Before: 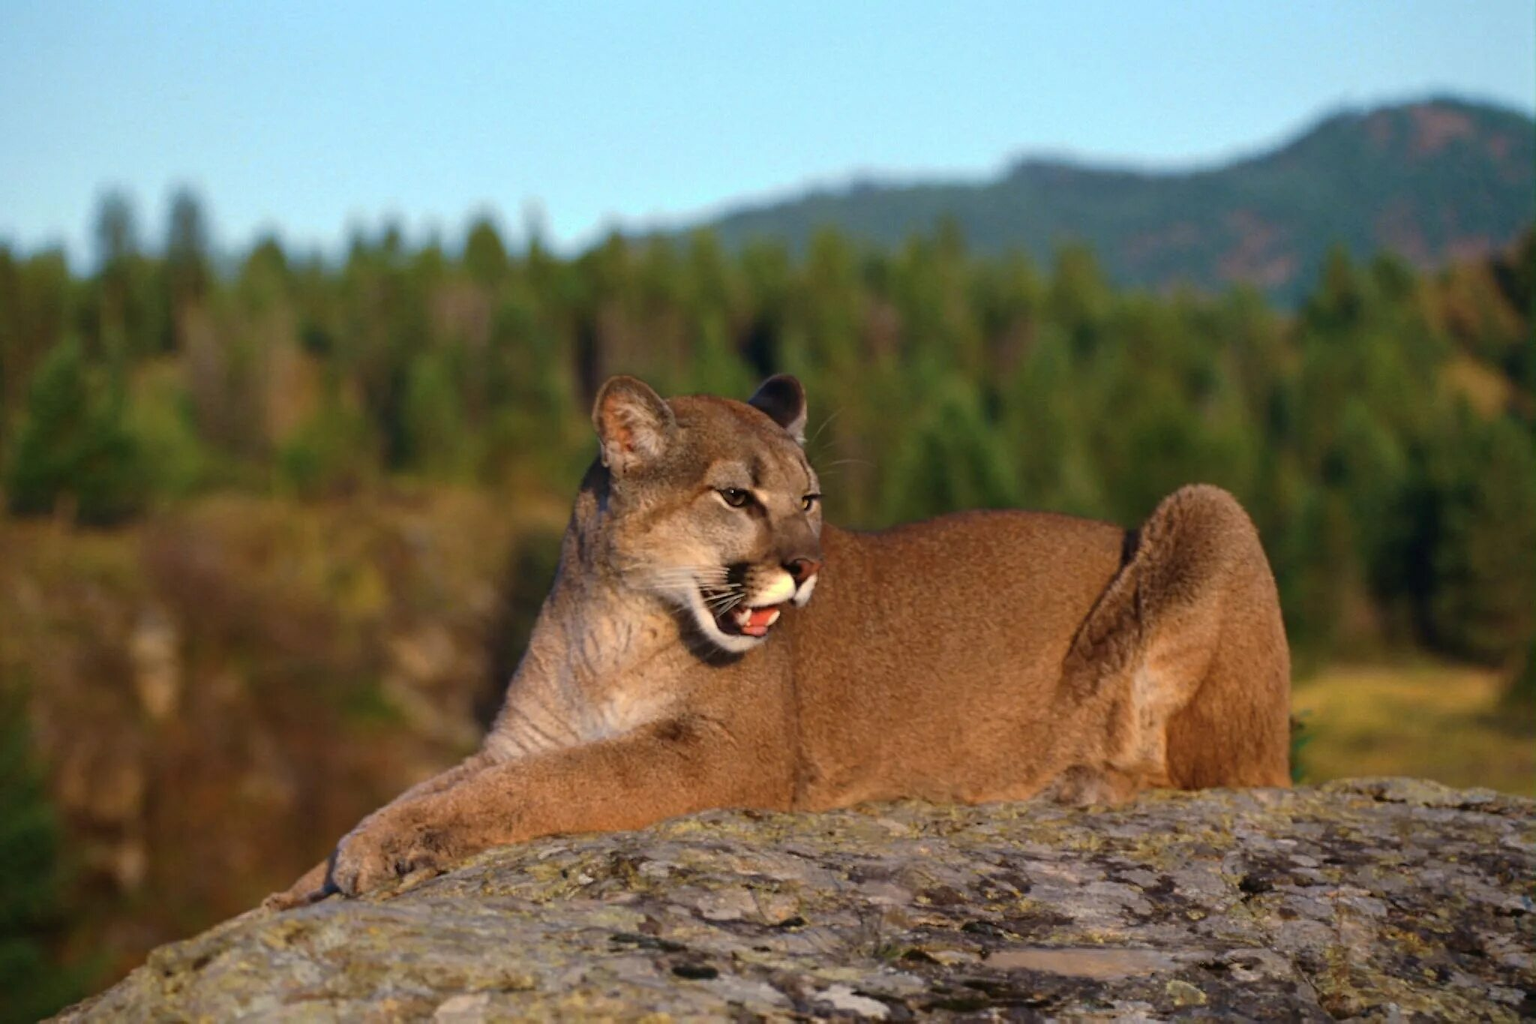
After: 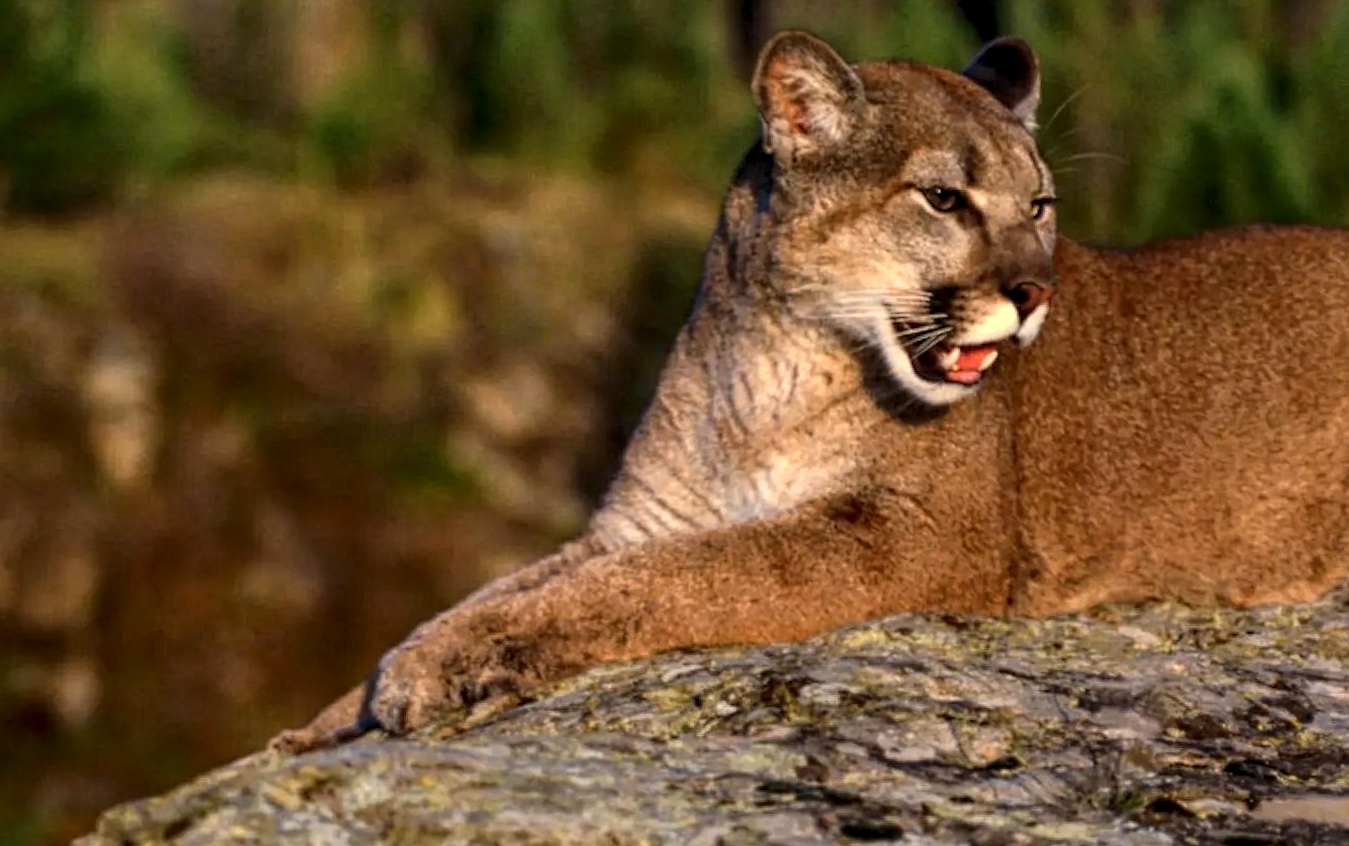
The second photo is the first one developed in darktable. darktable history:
crop and rotate: angle -0.82°, left 3.85%, top 31.828%, right 27.992%
local contrast: highlights 100%, shadows 100%, detail 200%, midtone range 0.2
rotate and perspective: rotation 0.679°, lens shift (horizontal) 0.136, crop left 0.009, crop right 0.991, crop top 0.078, crop bottom 0.95
contrast brightness saturation: contrast 0.15, brightness -0.01, saturation 0.1
